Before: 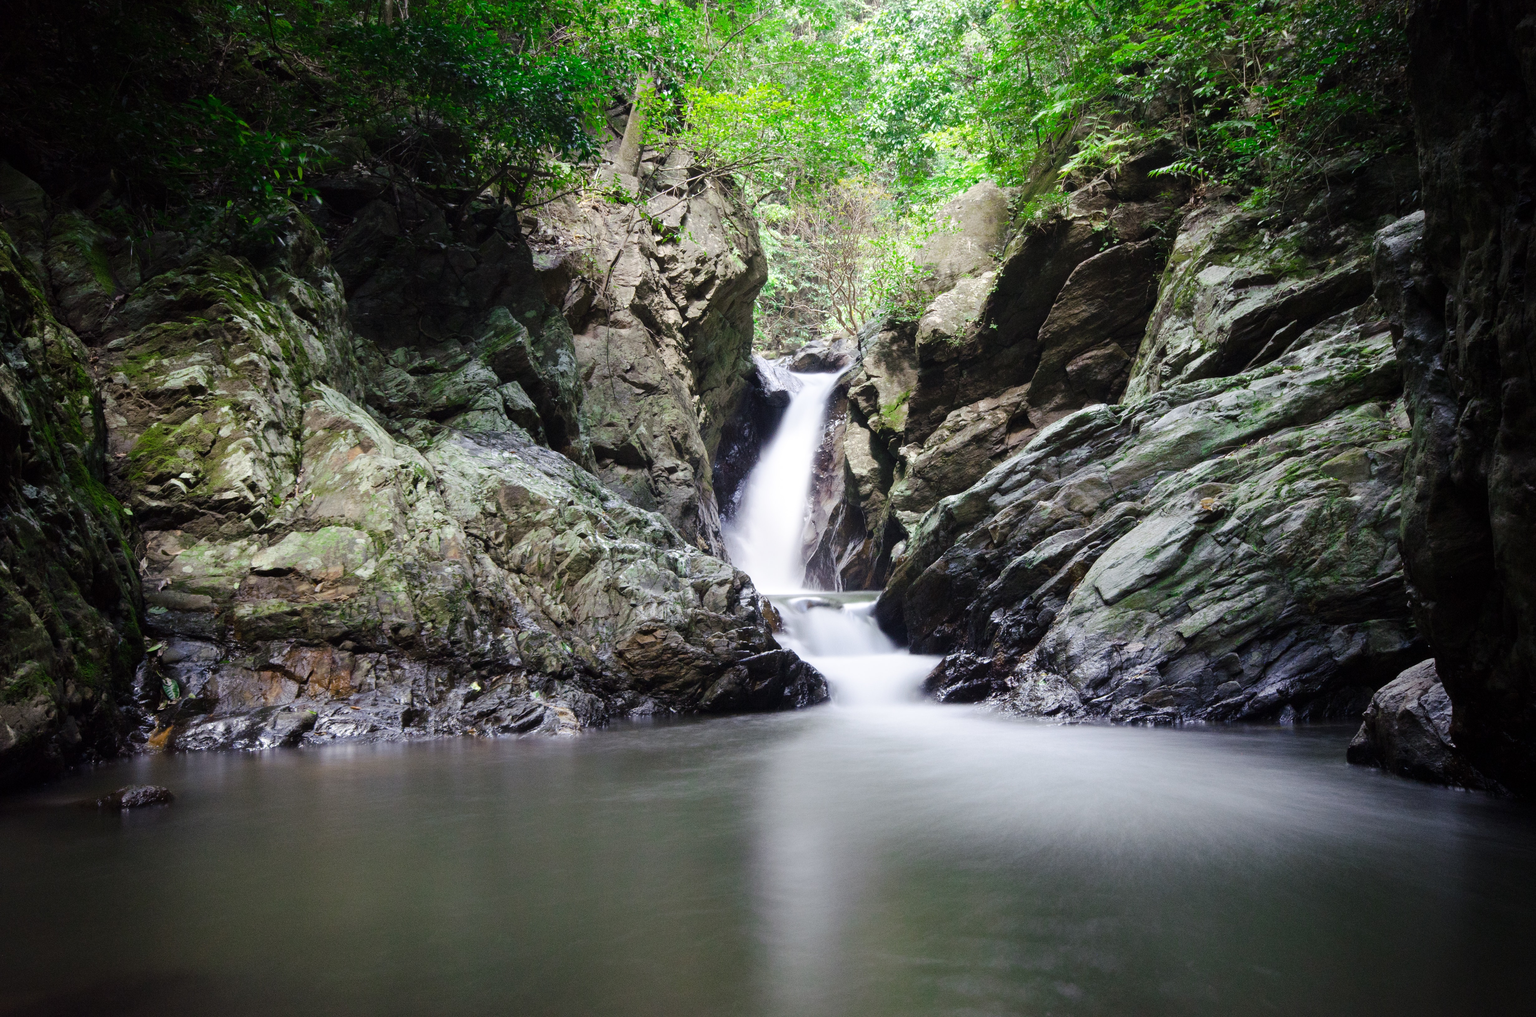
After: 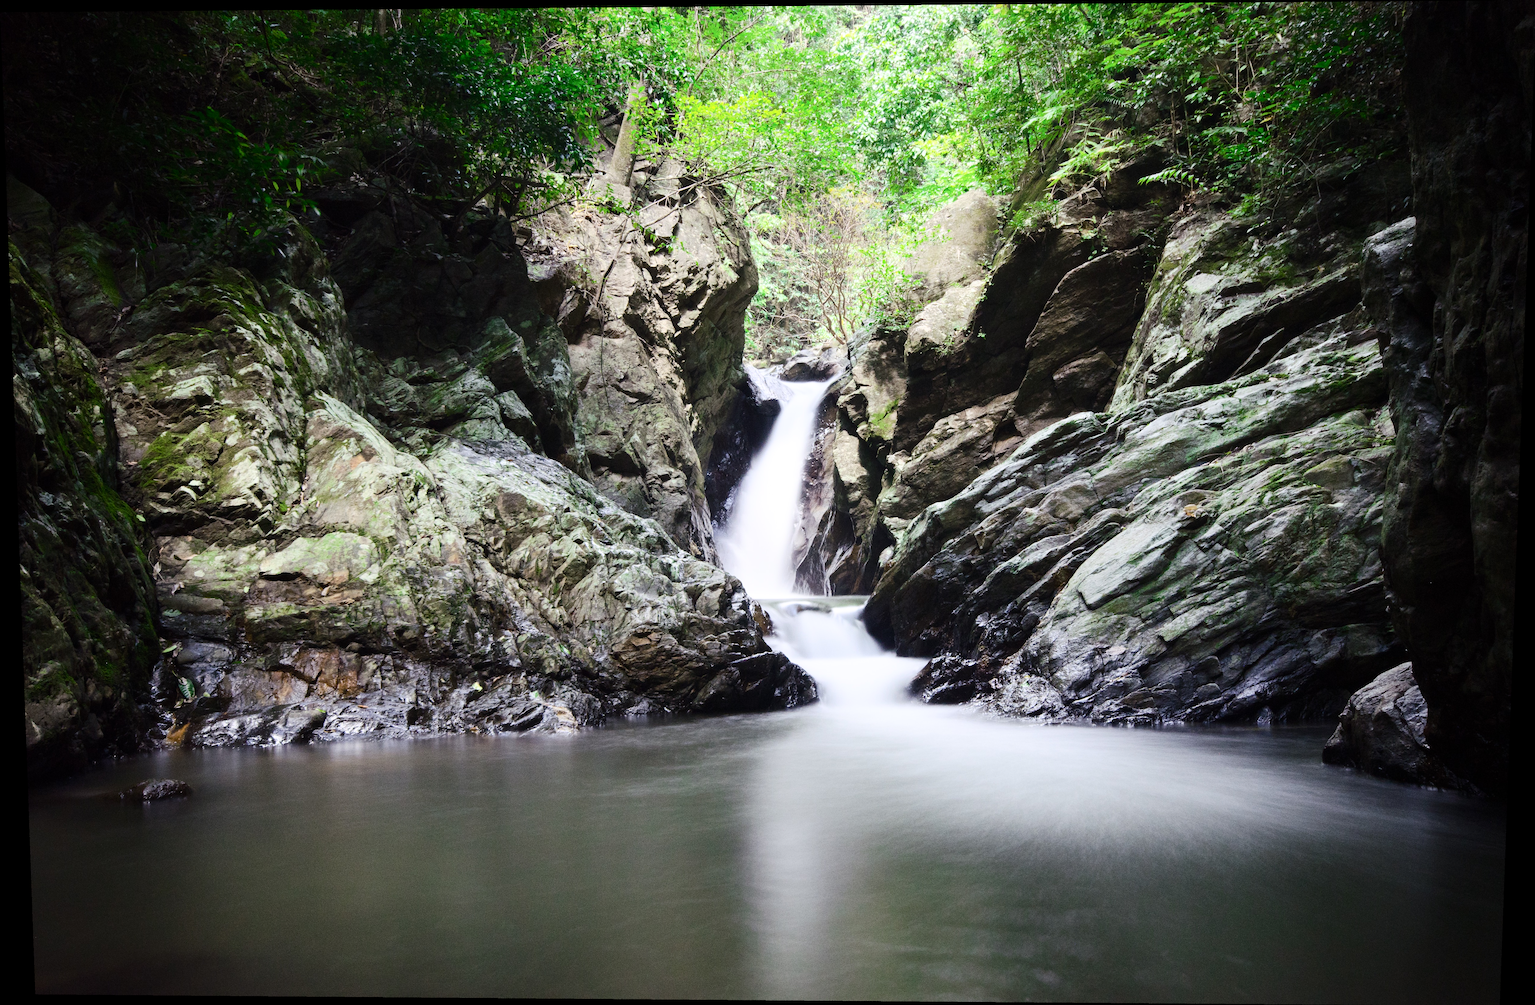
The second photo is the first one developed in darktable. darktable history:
rotate and perspective: lens shift (vertical) 0.048, lens shift (horizontal) -0.024, automatic cropping off
contrast brightness saturation: contrast 0.24, brightness 0.09
